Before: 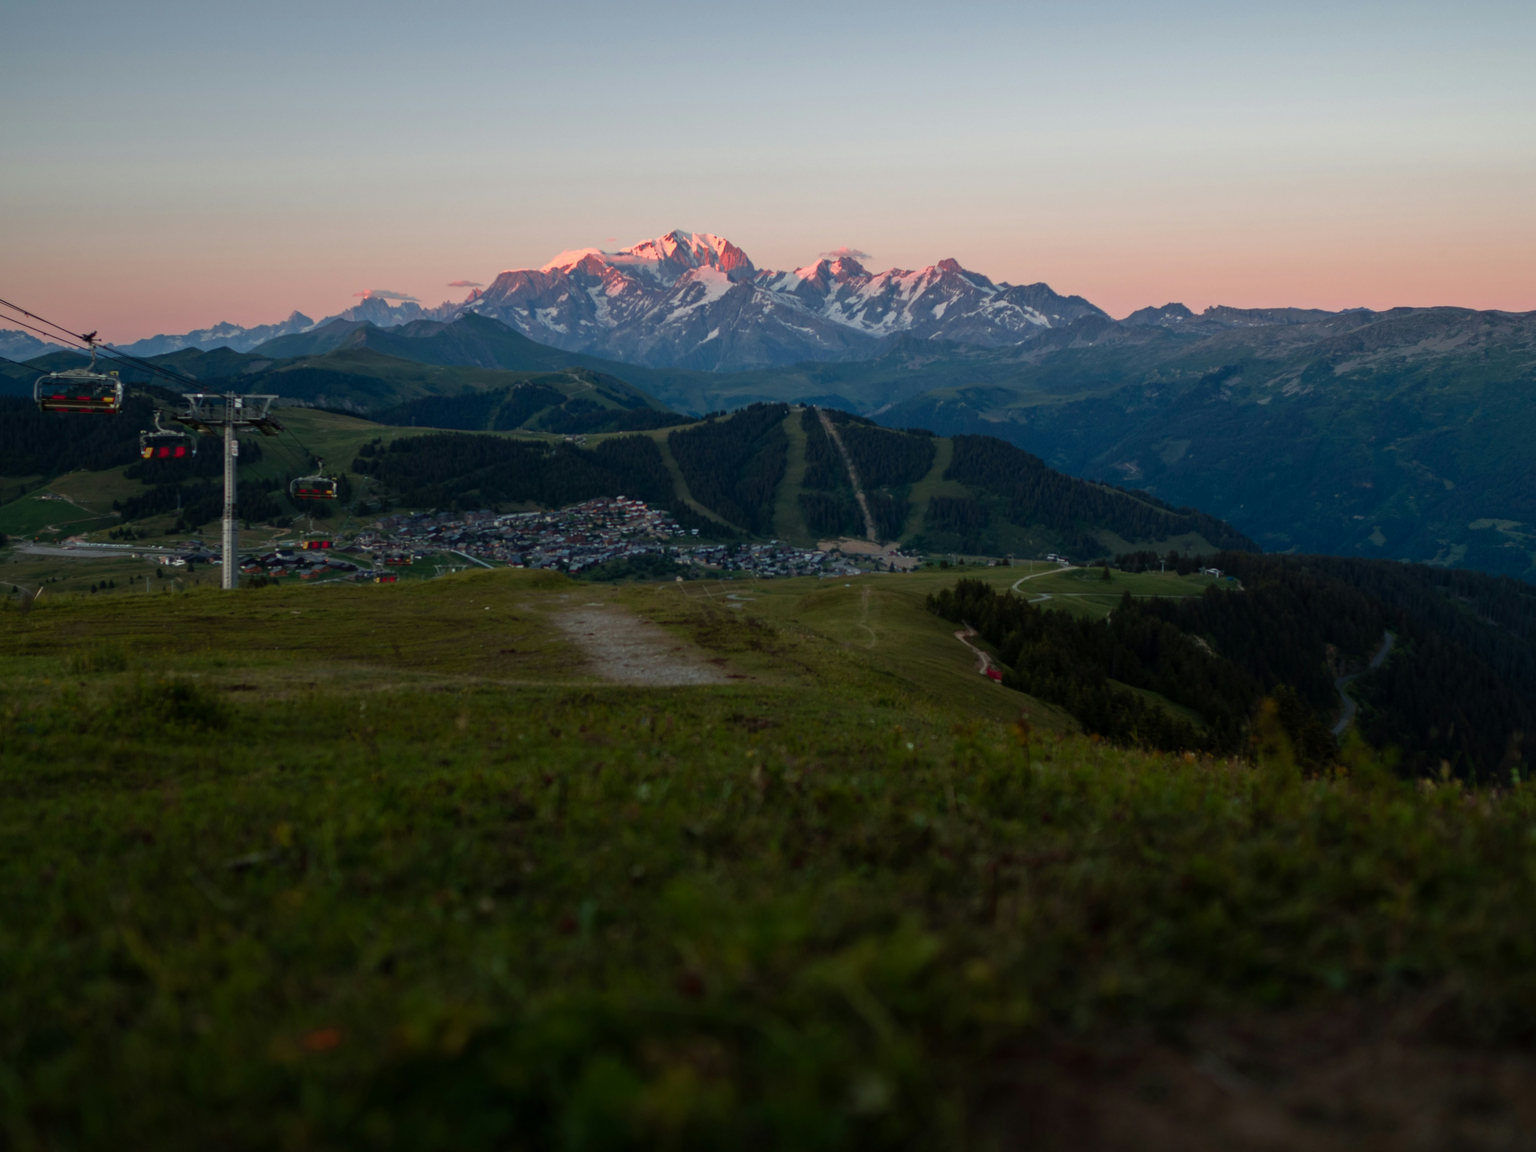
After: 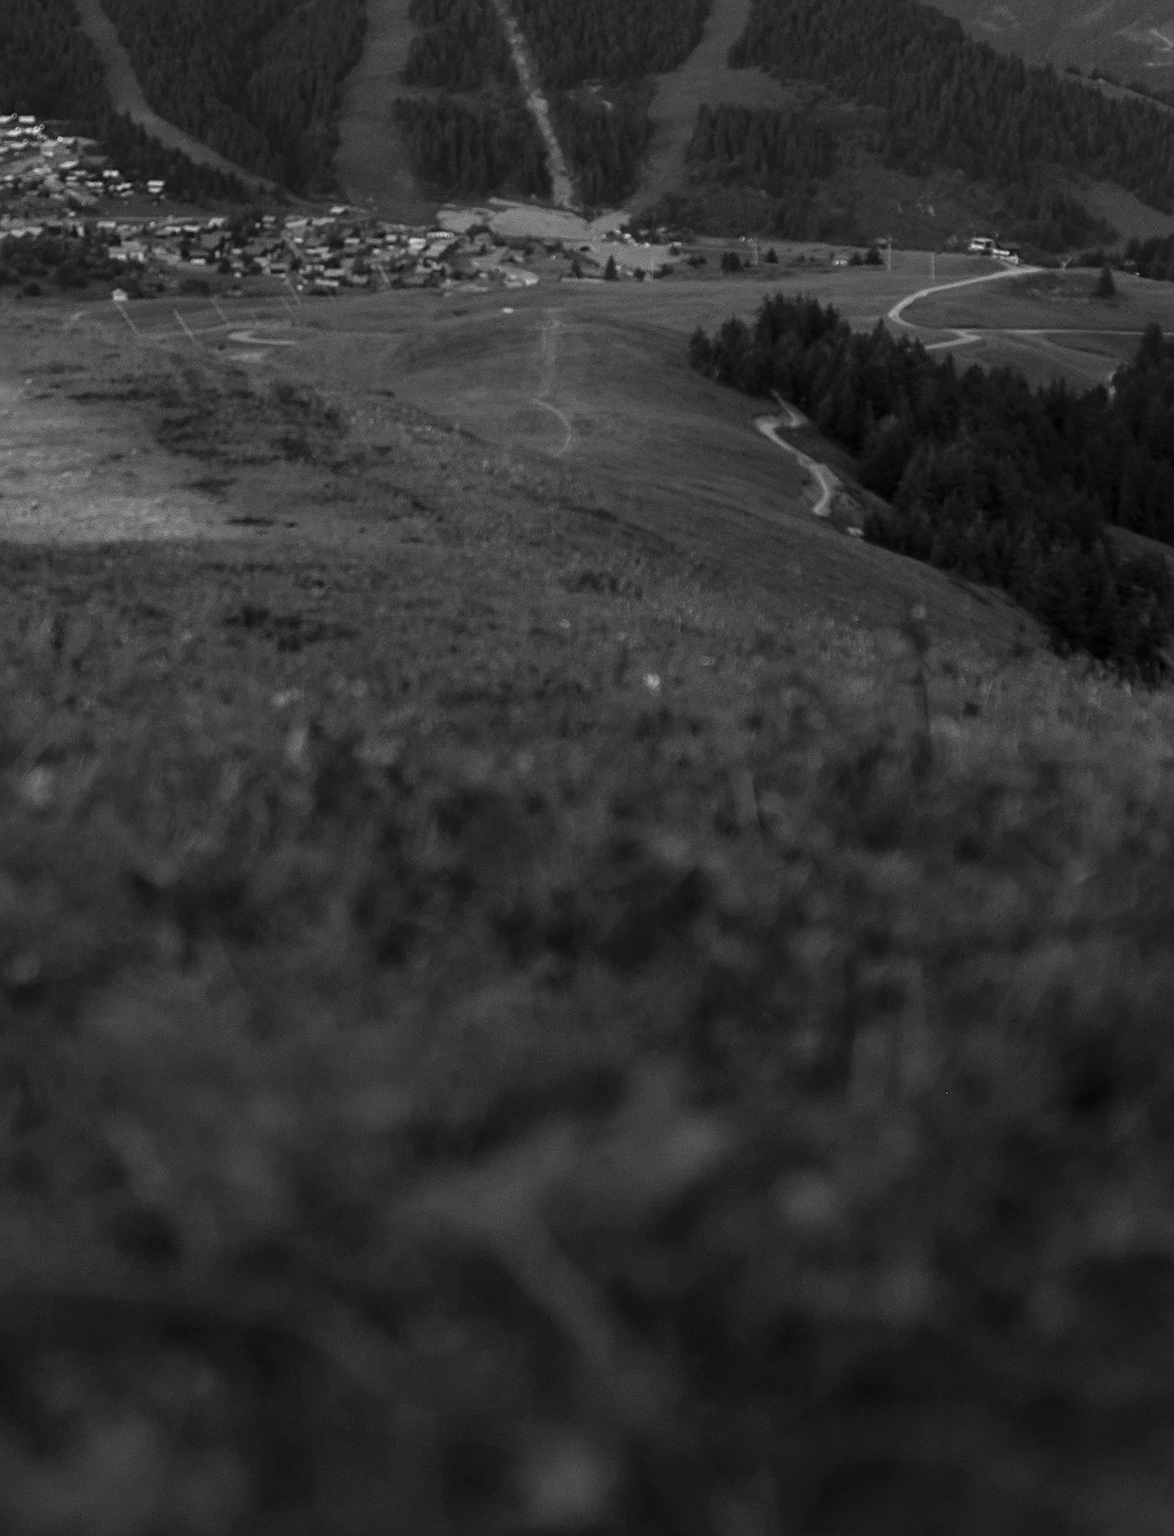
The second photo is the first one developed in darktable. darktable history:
exposure: black level correction 0, exposure 1 EV, compensate exposure bias true, compensate highlight preservation false
sharpen: on, module defaults
monochrome: a 16.01, b -2.65, highlights 0.52
crop: left 40.878%, top 39.176%, right 25.993%, bottom 3.081%
